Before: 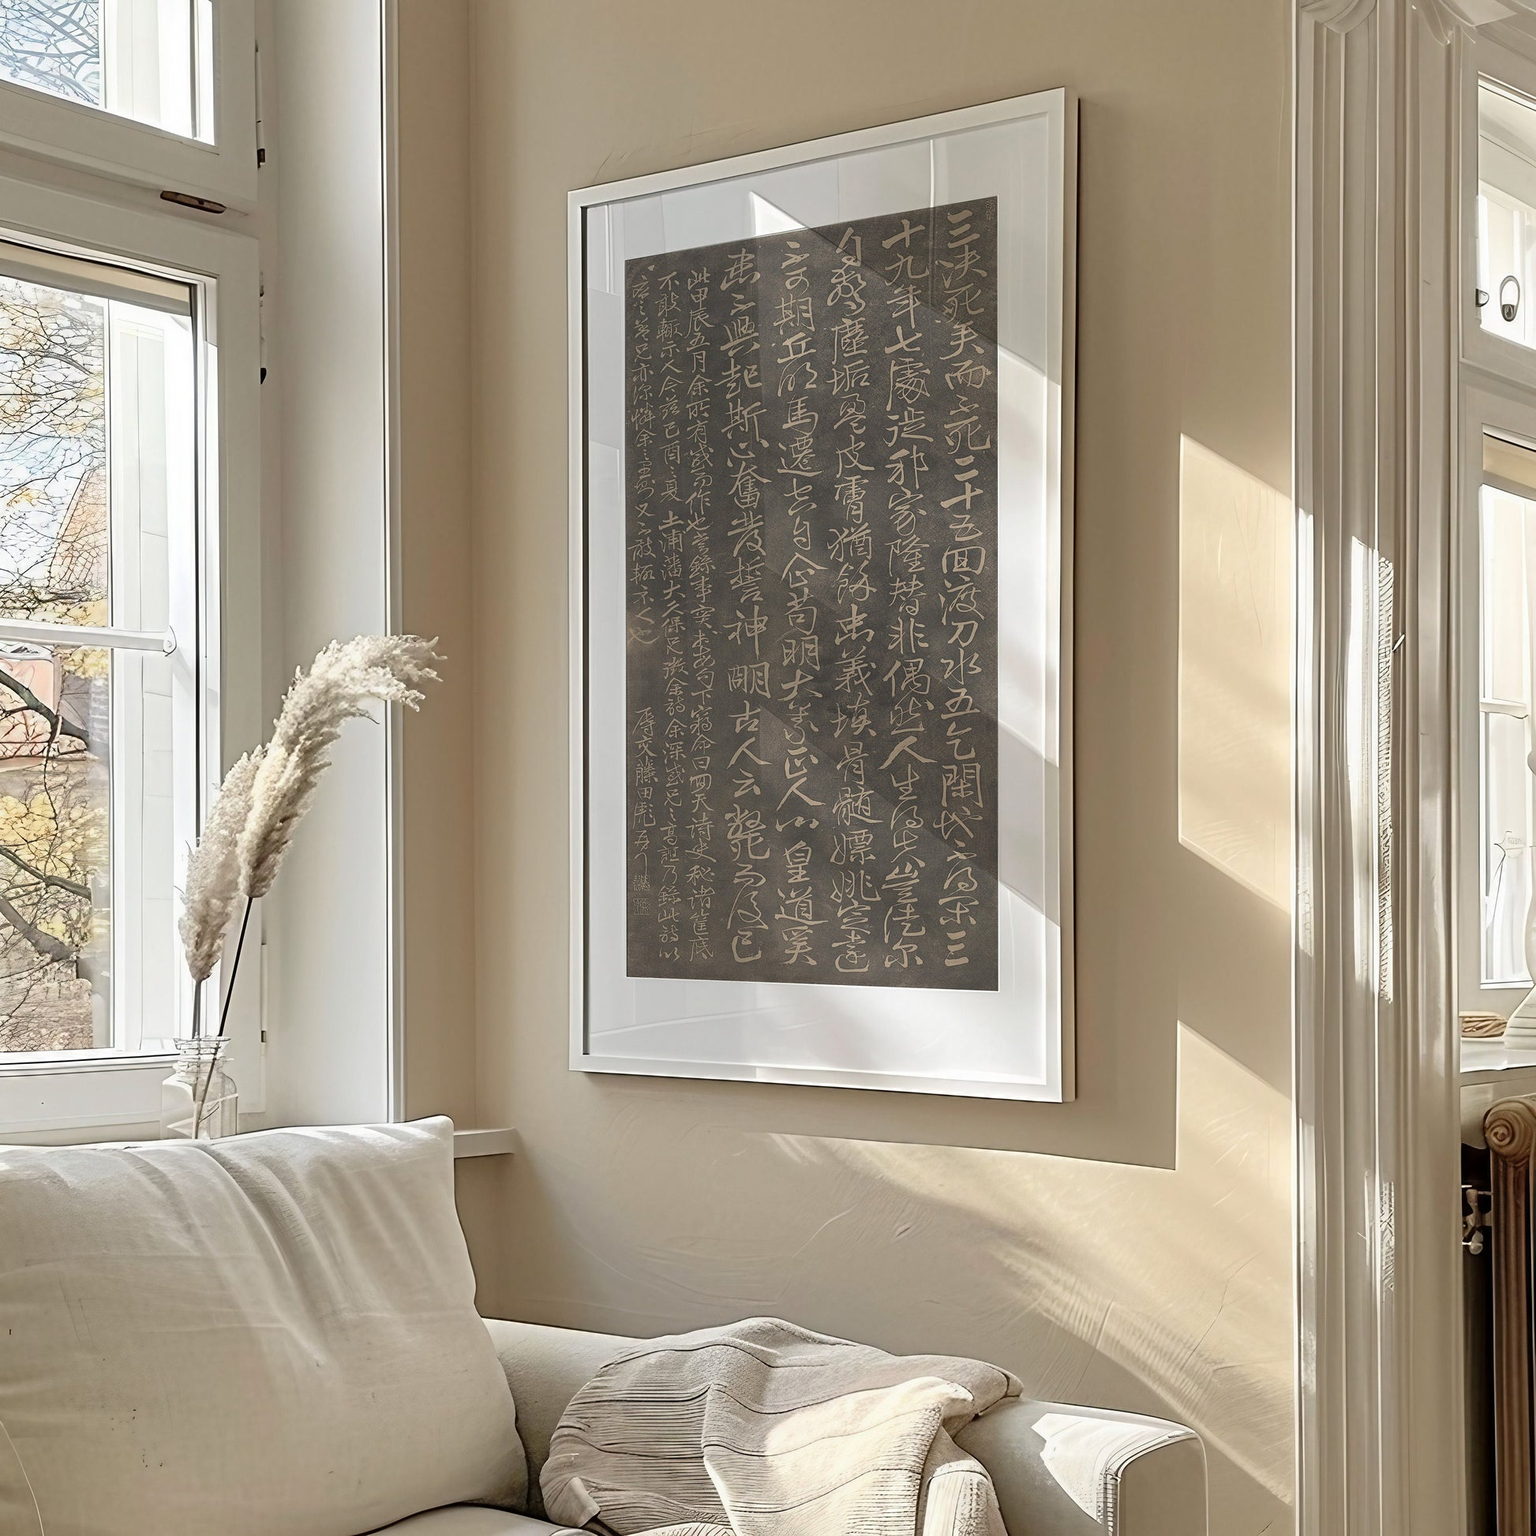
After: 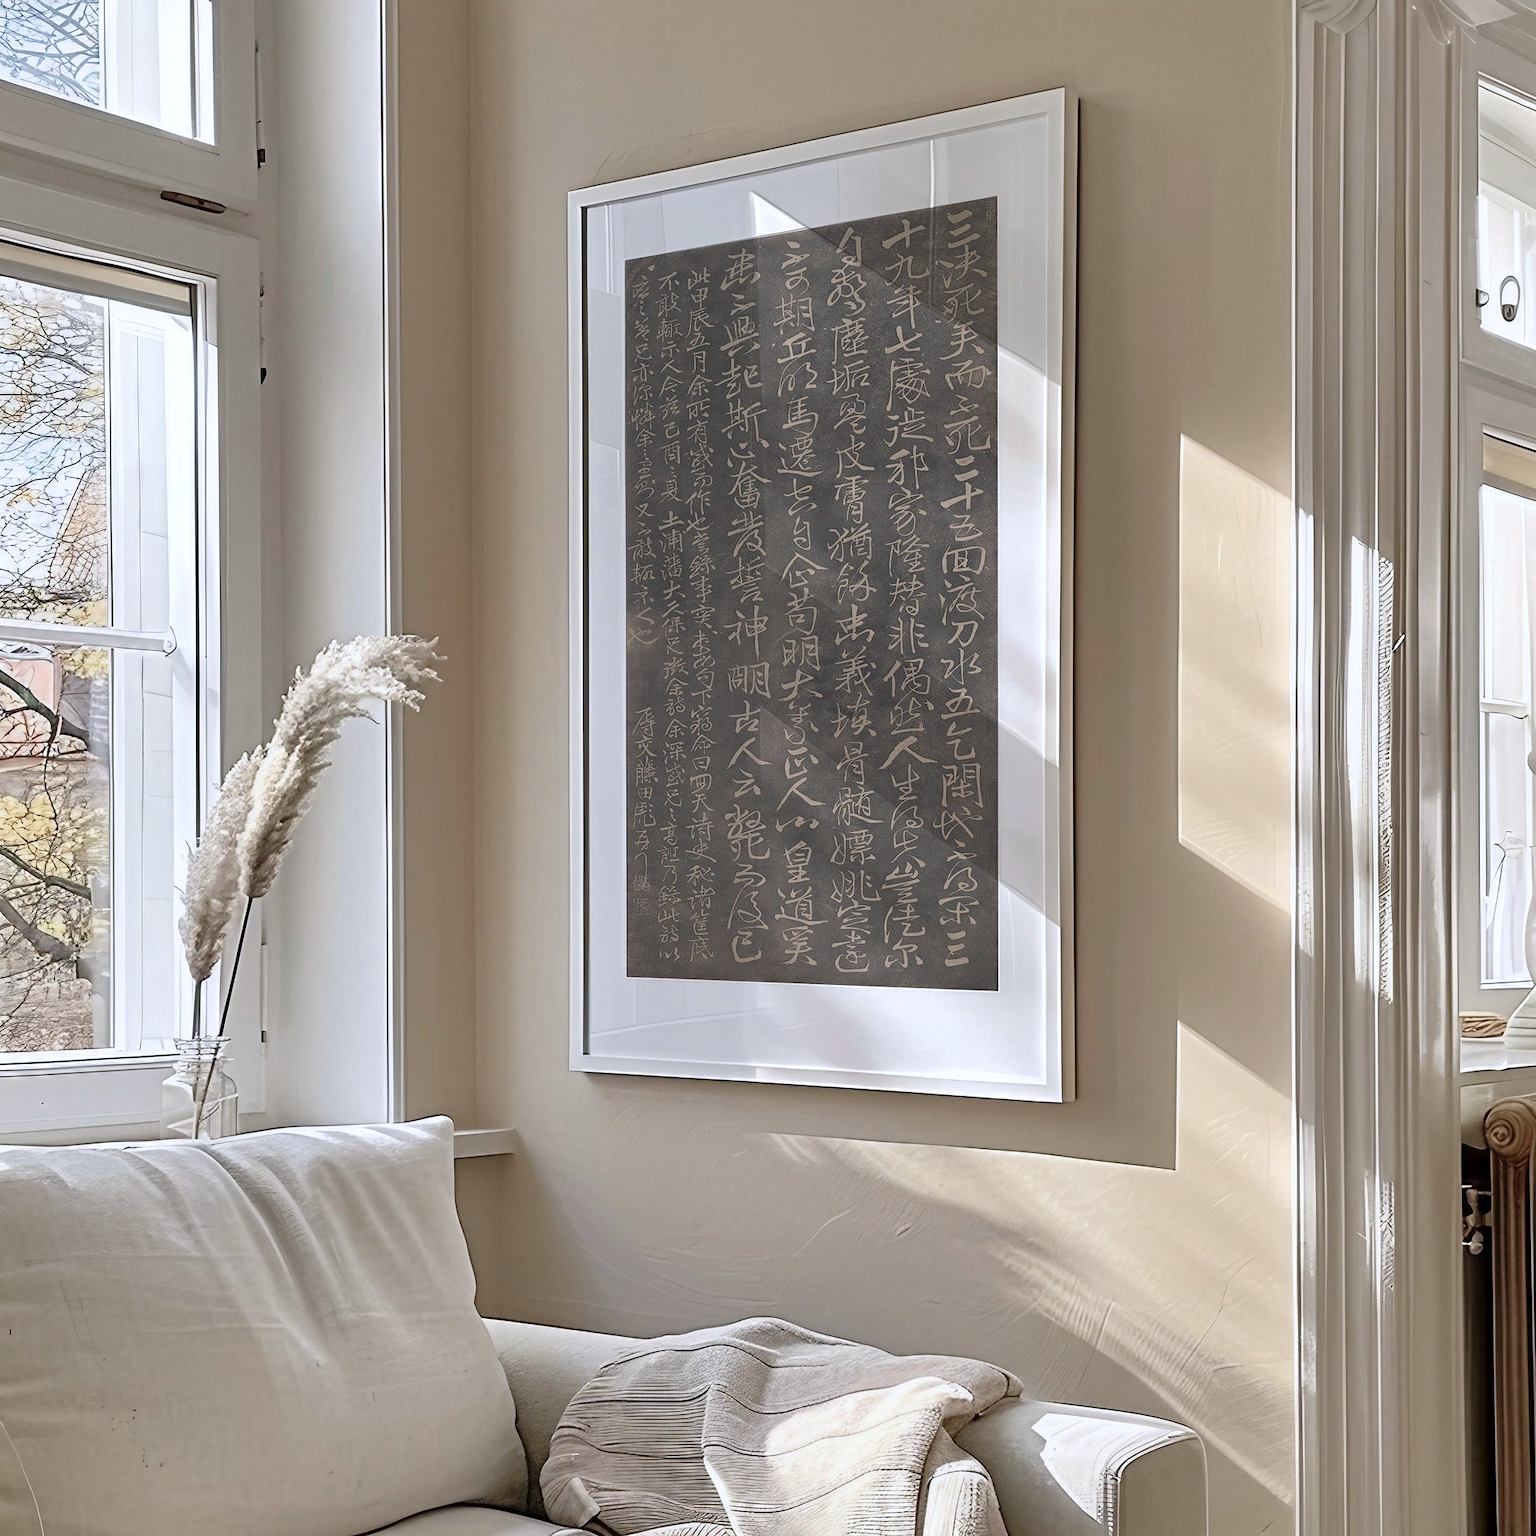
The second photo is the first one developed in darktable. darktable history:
tone equalizer: on, module defaults
color calibration: illuminant as shot in camera, x 0.358, y 0.373, temperature 4628.91 K
shadows and highlights: shadows 32, highlights -32, soften with gaussian
